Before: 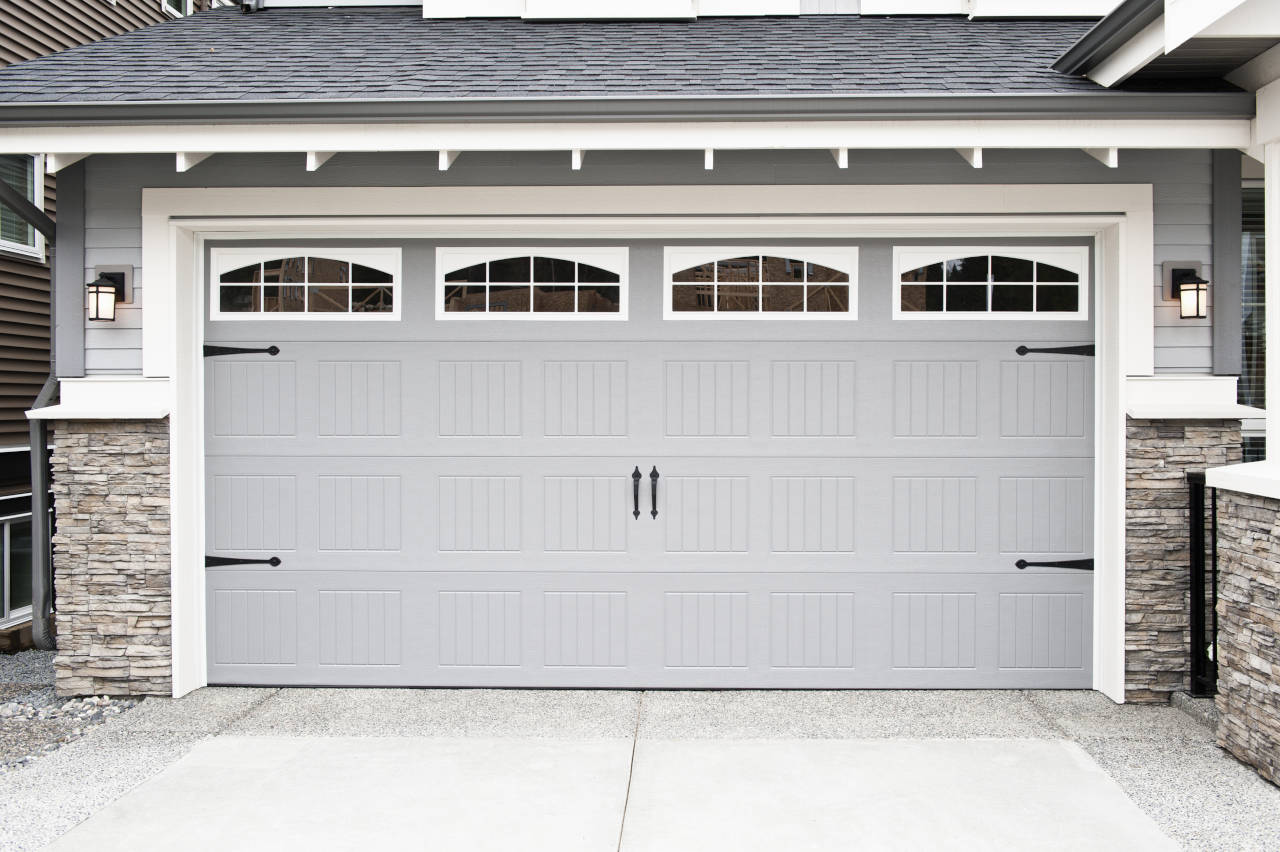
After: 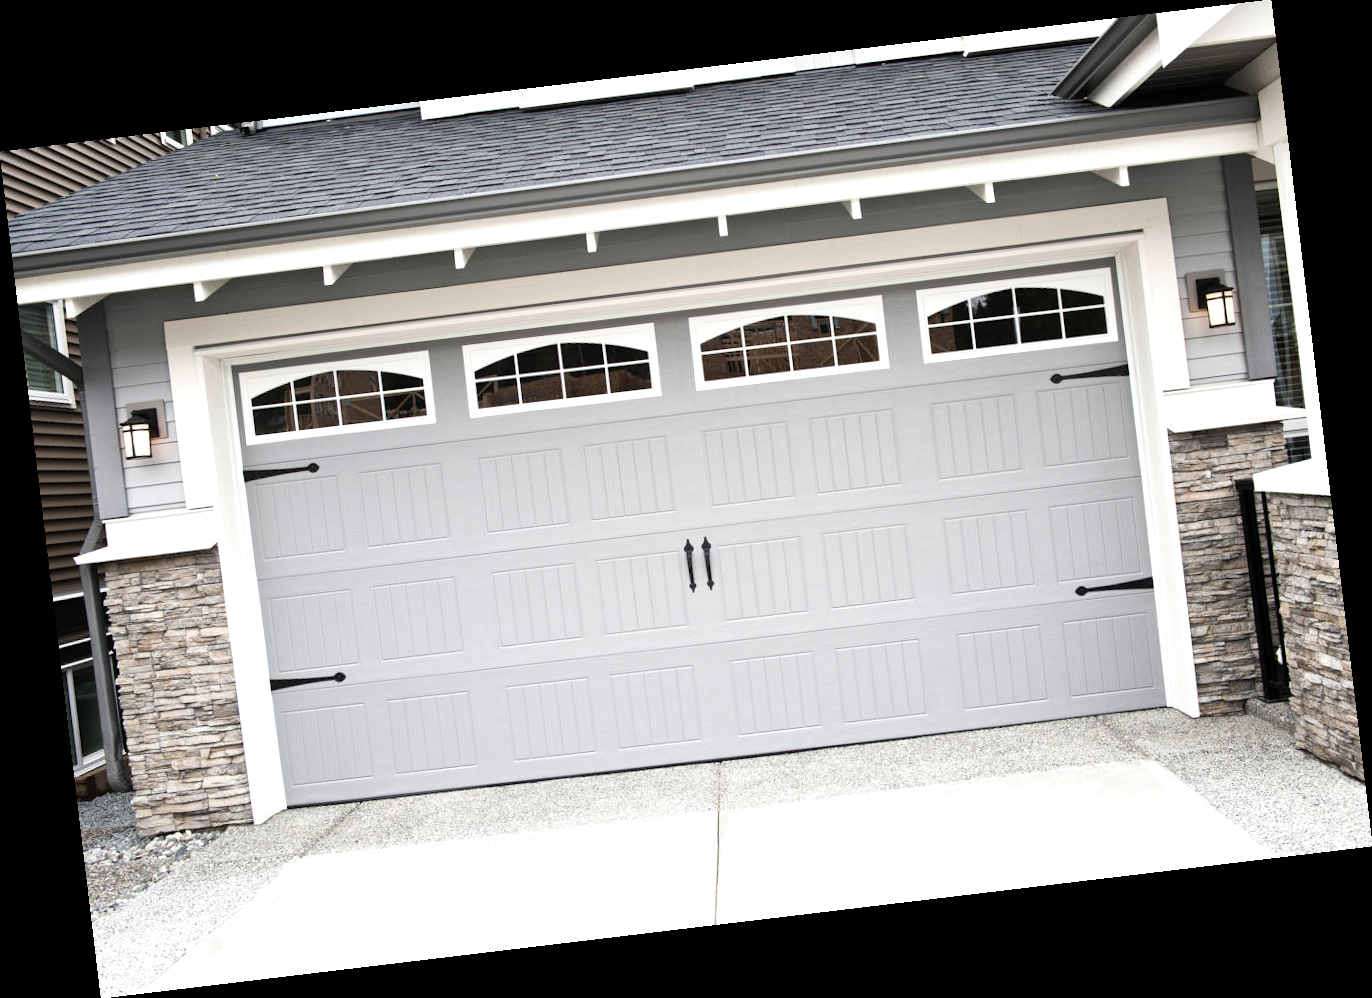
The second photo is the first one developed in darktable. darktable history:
color balance: contrast 10%
rotate and perspective: rotation -6.83°, automatic cropping off
contrast brightness saturation: contrast 0.05
